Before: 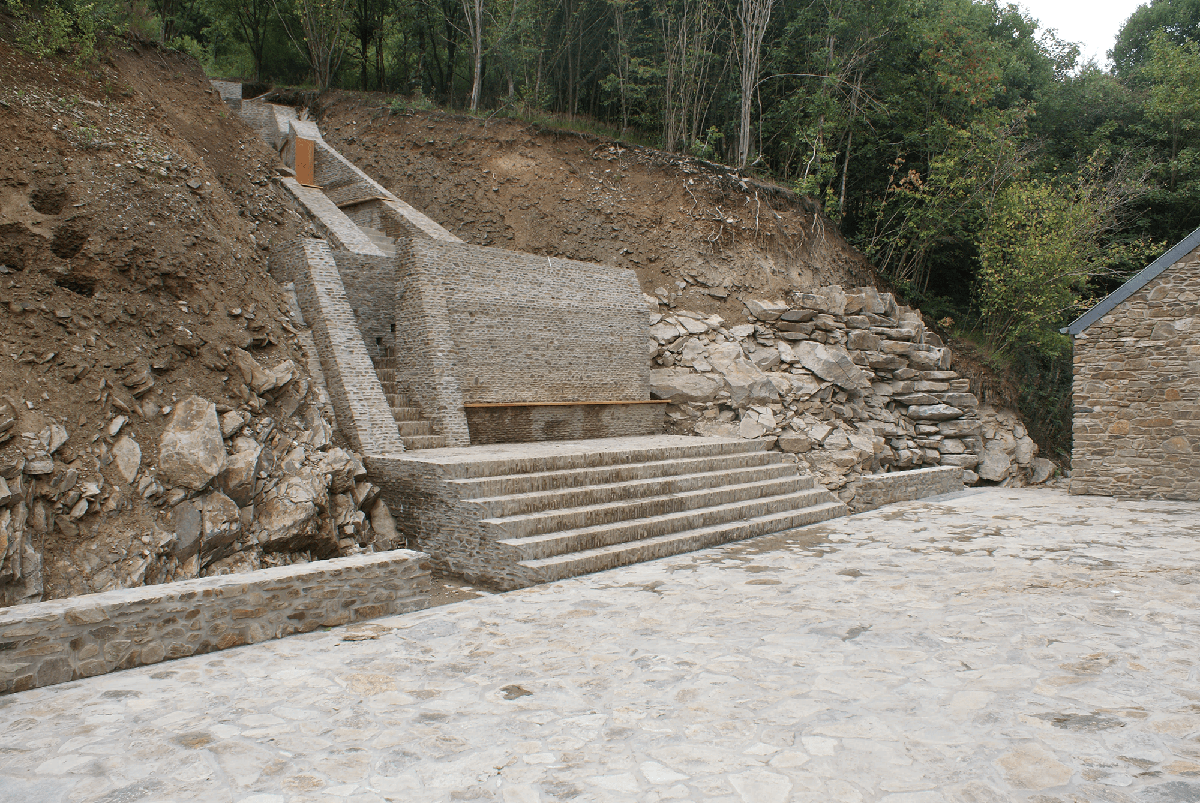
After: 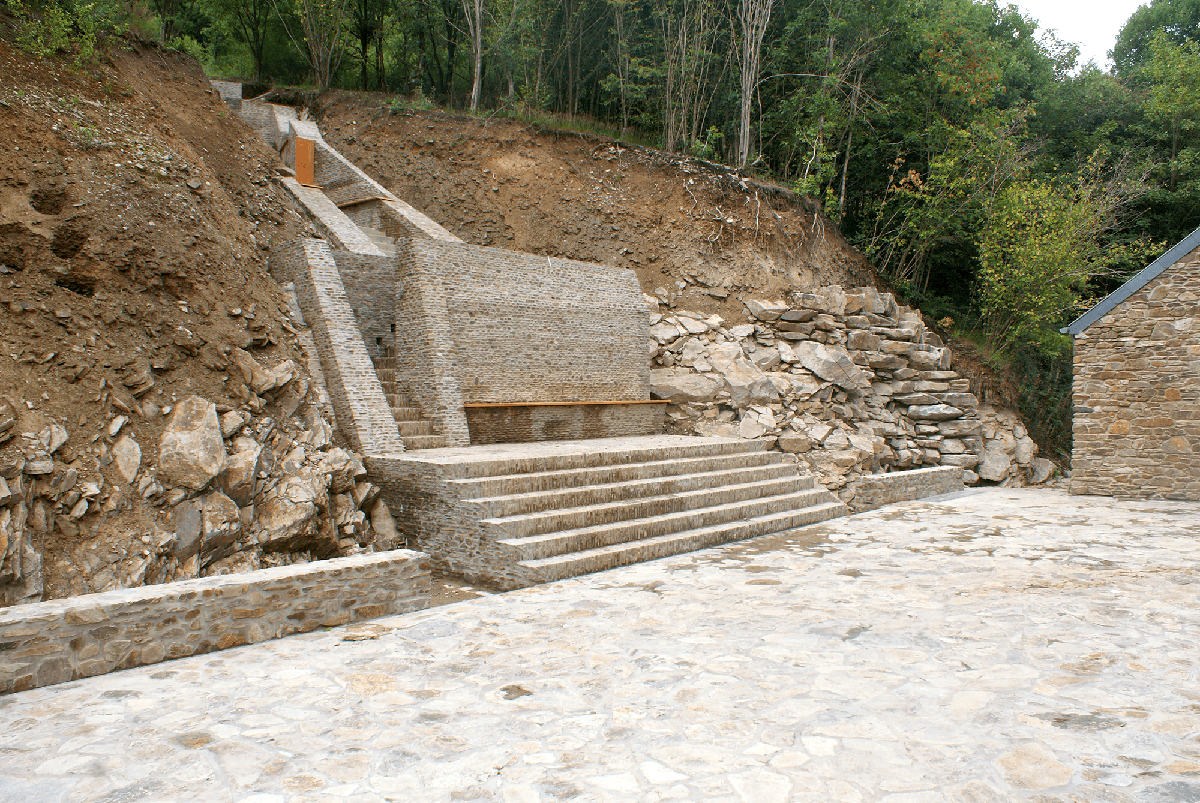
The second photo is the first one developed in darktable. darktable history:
color correction: highlights b* 0.006, saturation 1.3
exposure: black level correction 0.003, exposure 0.387 EV, compensate highlight preservation false
